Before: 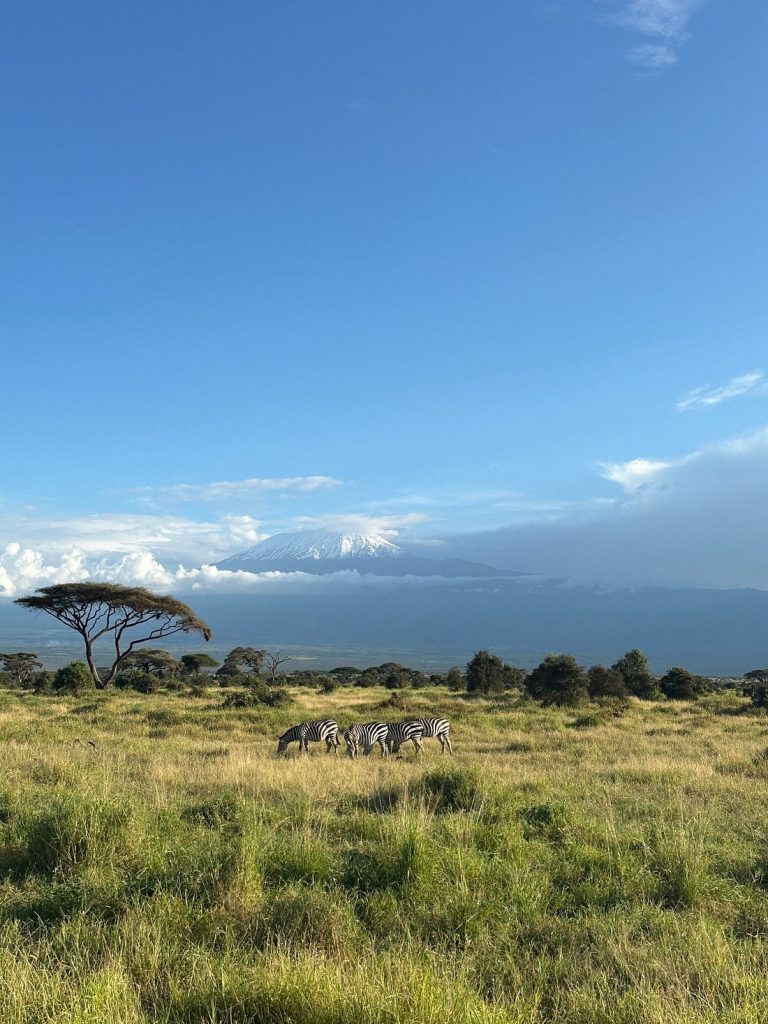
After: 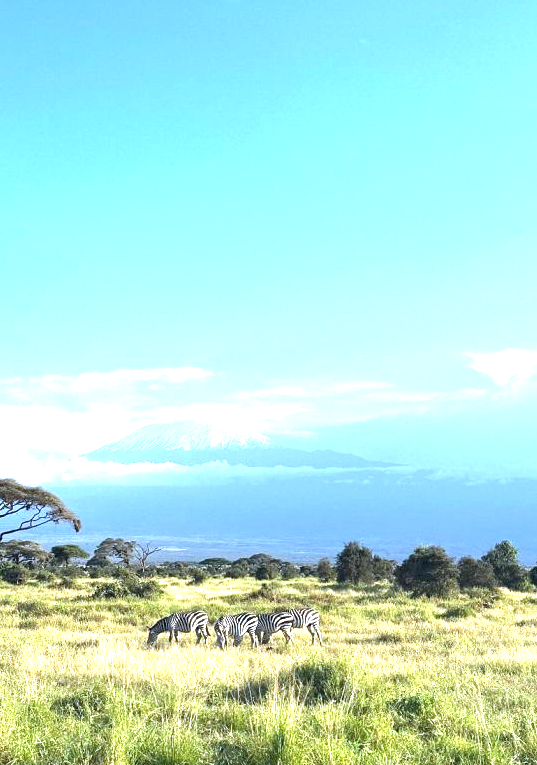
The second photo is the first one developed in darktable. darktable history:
crop and rotate: left 17.046%, top 10.659%, right 12.989%, bottom 14.553%
white balance: red 0.948, green 1.02, blue 1.176
exposure: black level correction 0, exposure 1.6 EV, compensate exposure bias true, compensate highlight preservation false
